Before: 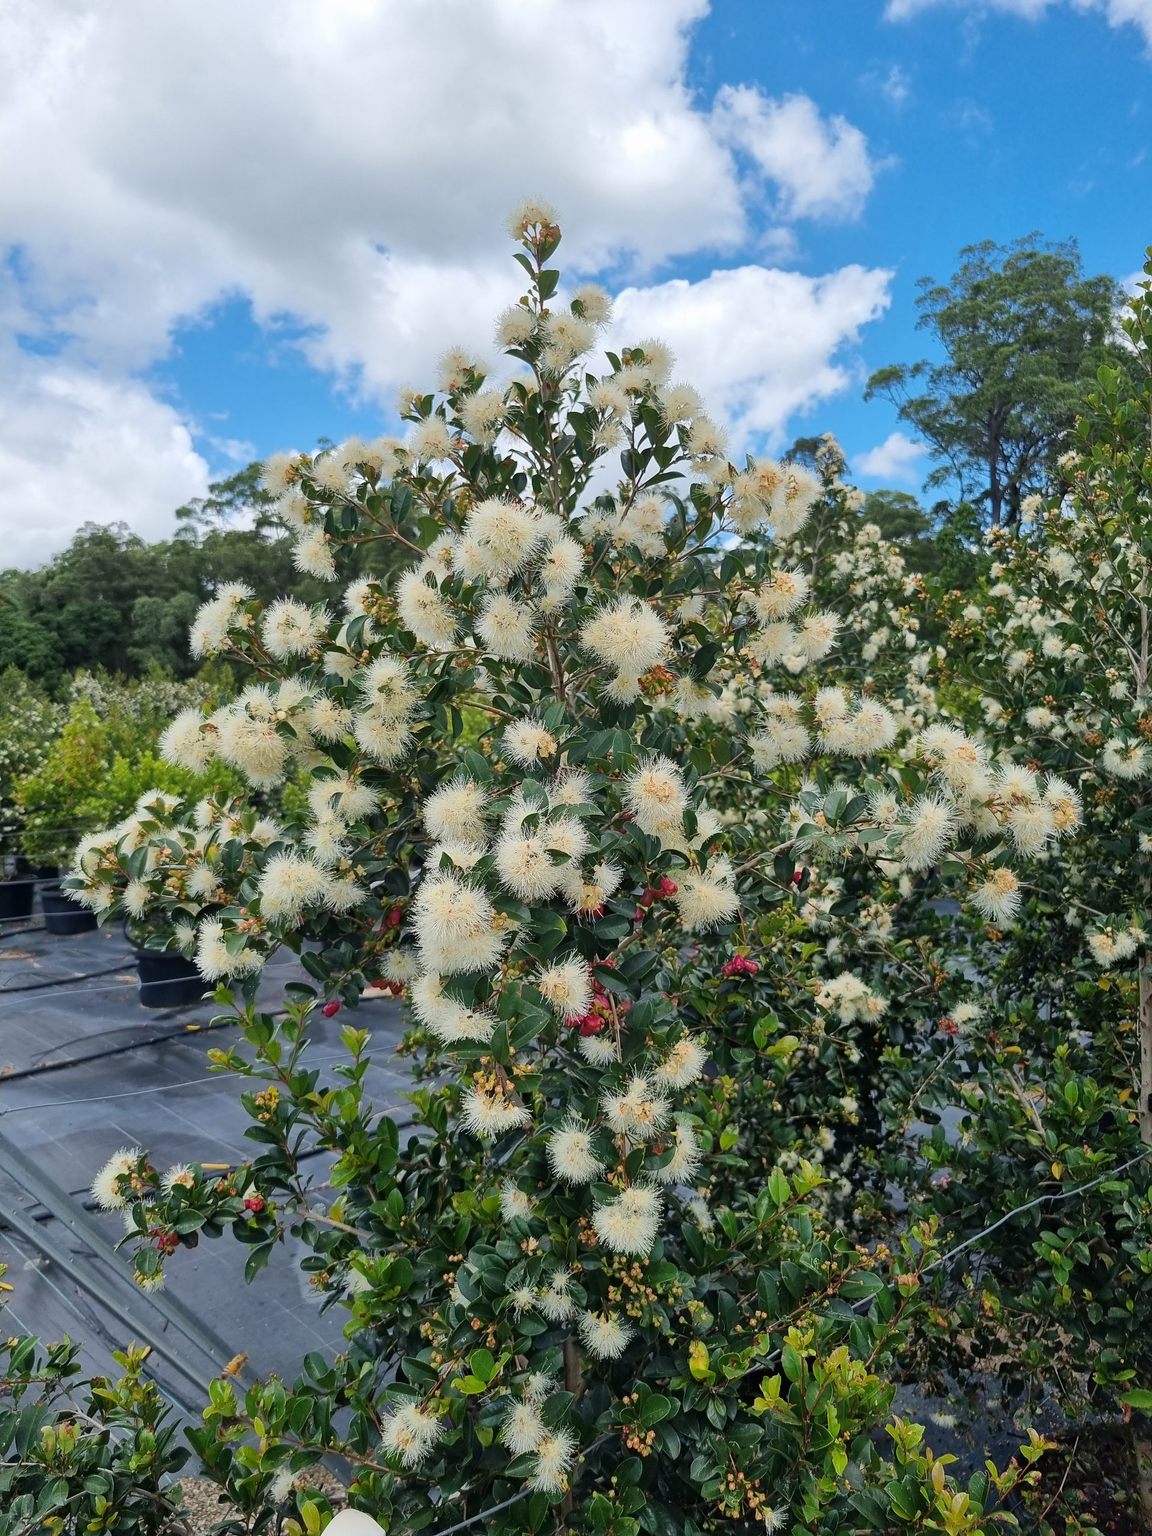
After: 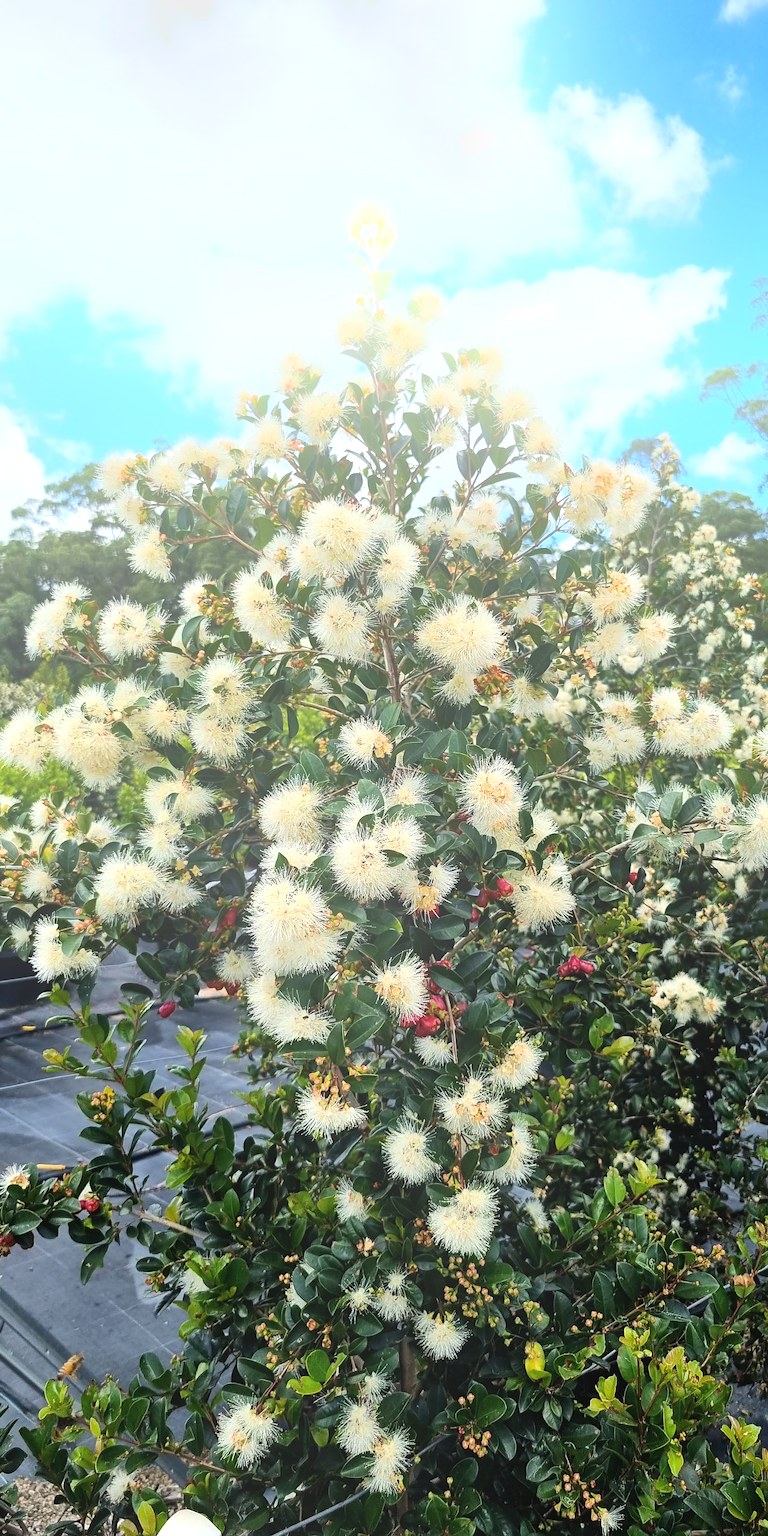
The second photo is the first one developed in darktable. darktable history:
crop and rotate: left 14.292%, right 19.041%
tone equalizer: -8 EV -0.75 EV, -7 EV -0.7 EV, -6 EV -0.6 EV, -5 EV -0.4 EV, -3 EV 0.4 EV, -2 EV 0.6 EV, -1 EV 0.7 EV, +0 EV 0.75 EV, edges refinement/feathering 500, mask exposure compensation -1.57 EV, preserve details no
bloom: size 38%, threshold 95%, strength 30%
